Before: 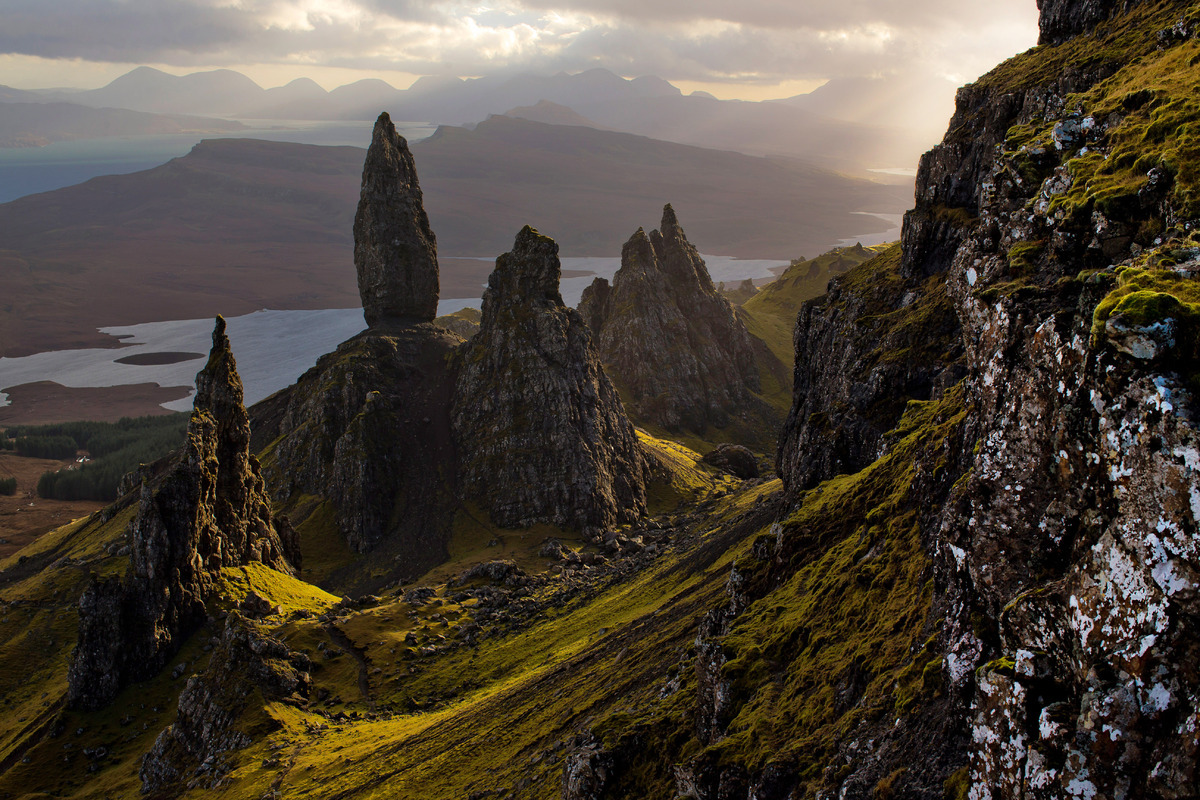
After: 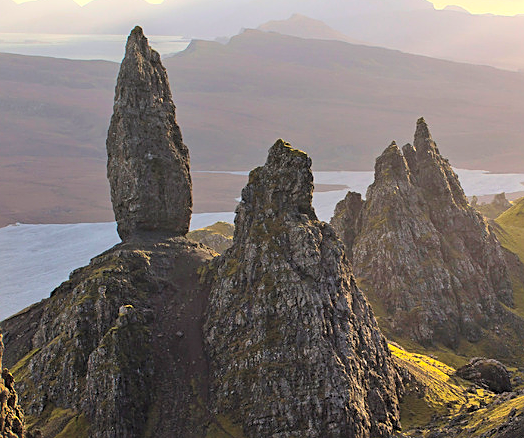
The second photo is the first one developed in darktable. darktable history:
sharpen: on, module defaults
crop: left 20.587%, top 10.864%, right 35.724%, bottom 34.35%
exposure: exposure 0.668 EV, compensate exposure bias true, compensate highlight preservation false
base curve: curves: ch0 [(0, 0) (0.303, 0.277) (1, 1)]
contrast brightness saturation: contrast 0.103, brightness 0.29, saturation 0.138
